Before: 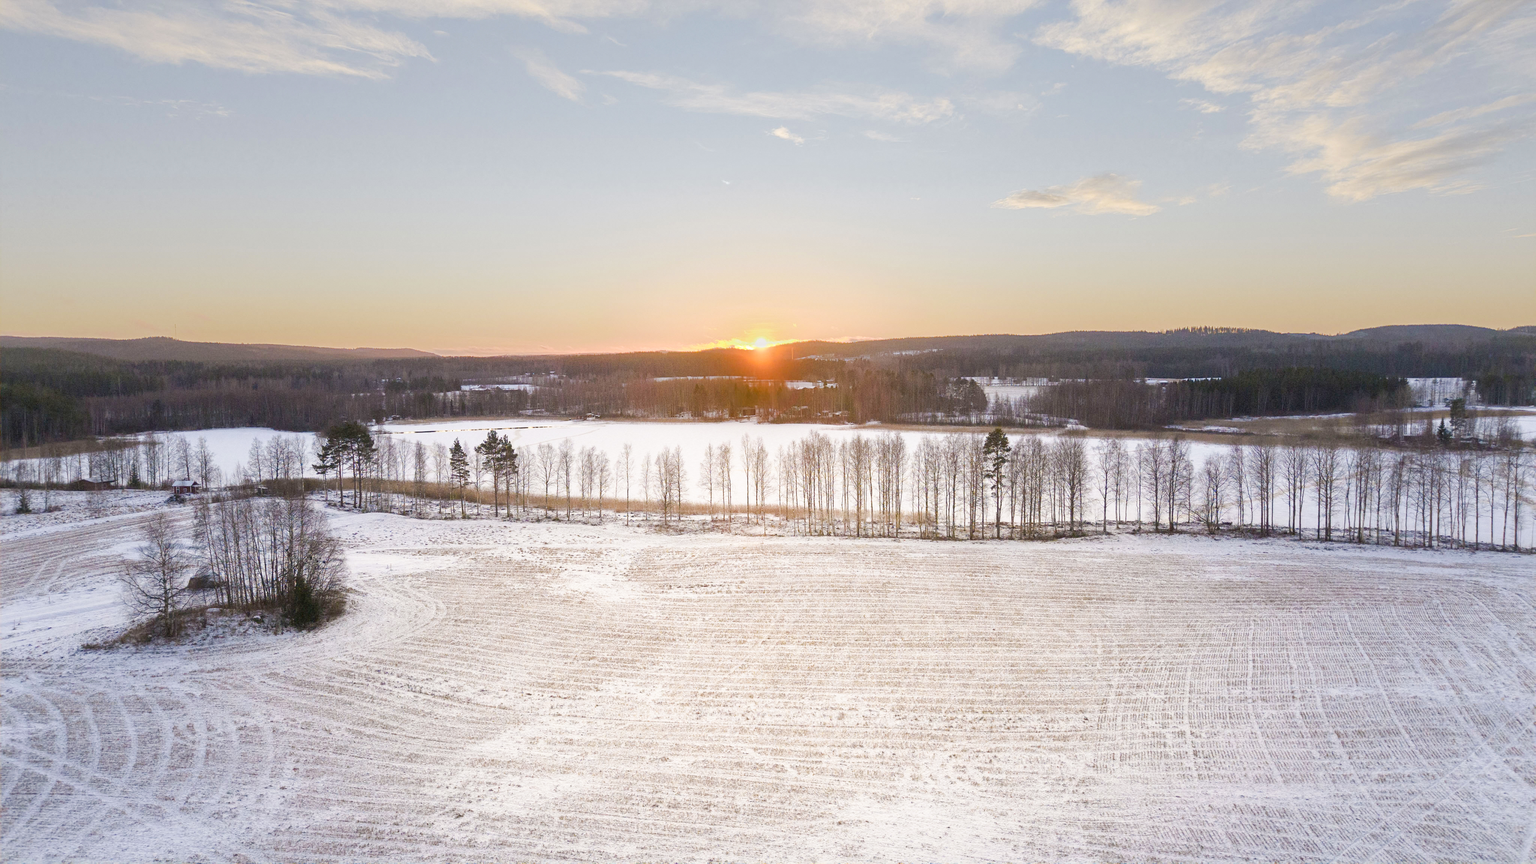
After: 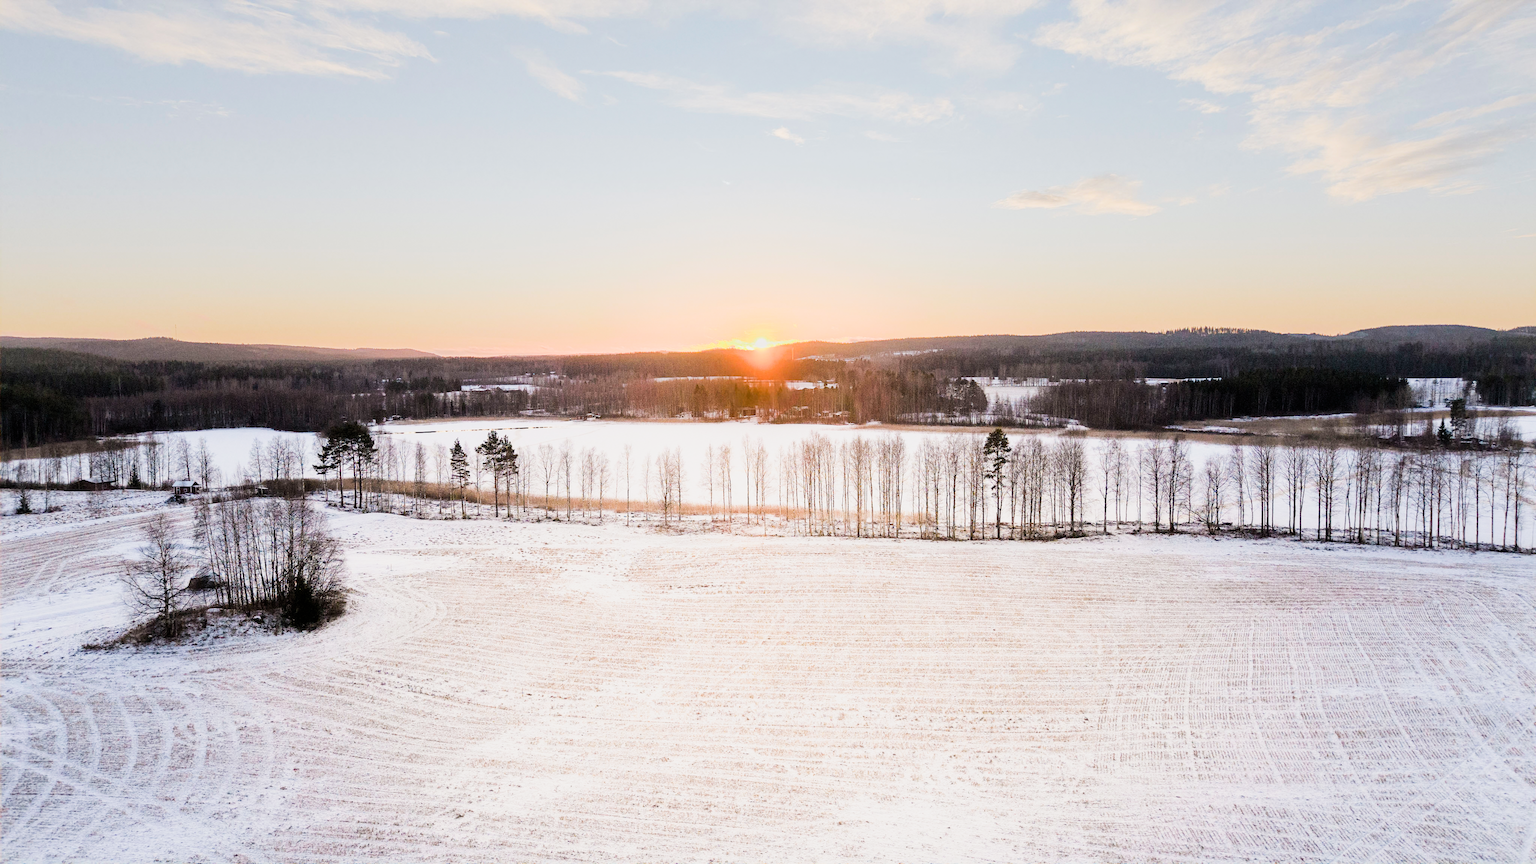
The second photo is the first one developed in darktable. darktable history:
contrast brightness saturation: contrast 0.15, brightness 0.05
filmic rgb: black relative exposure -5 EV, white relative exposure 3.5 EV, hardness 3.19, contrast 1.4, highlights saturation mix -50%
